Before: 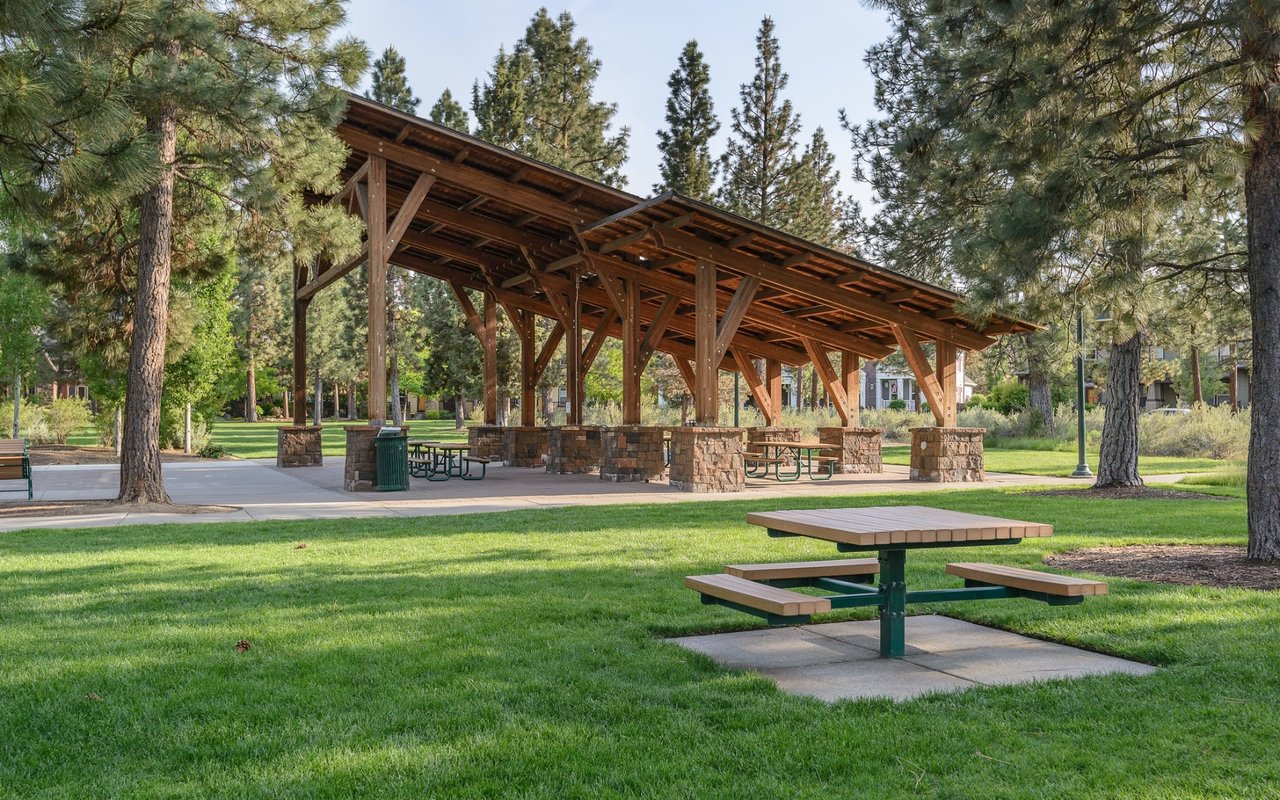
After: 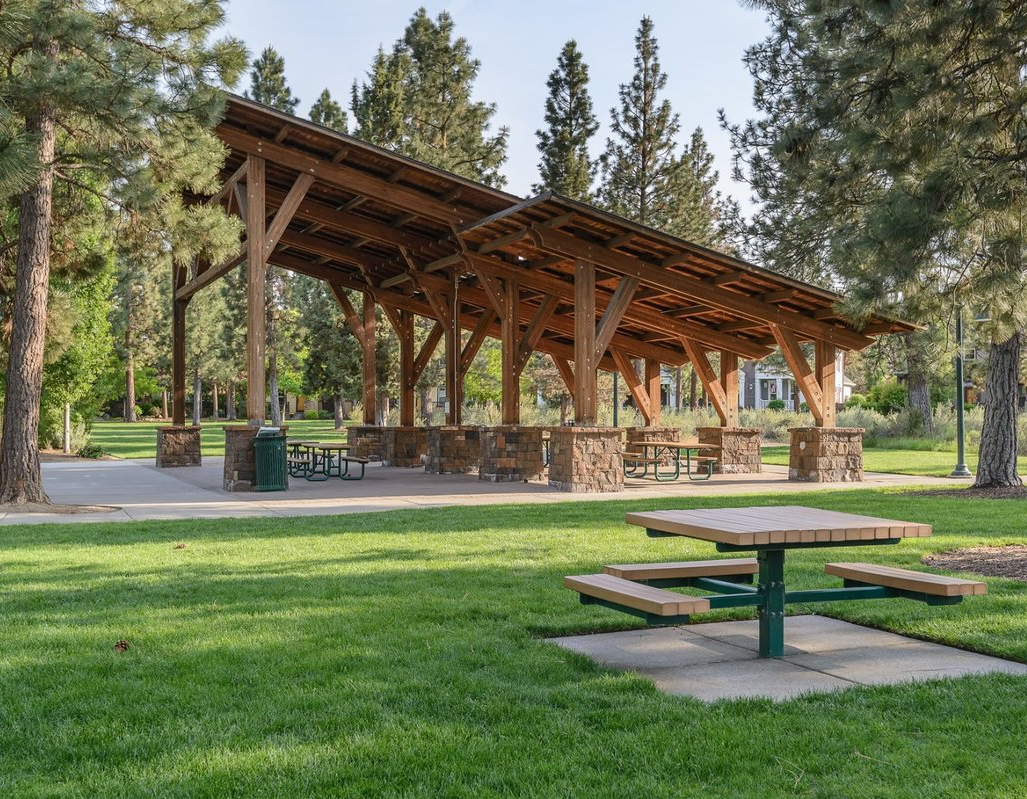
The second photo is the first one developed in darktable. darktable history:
crop and rotate: left 9.477%, right 10.22%
